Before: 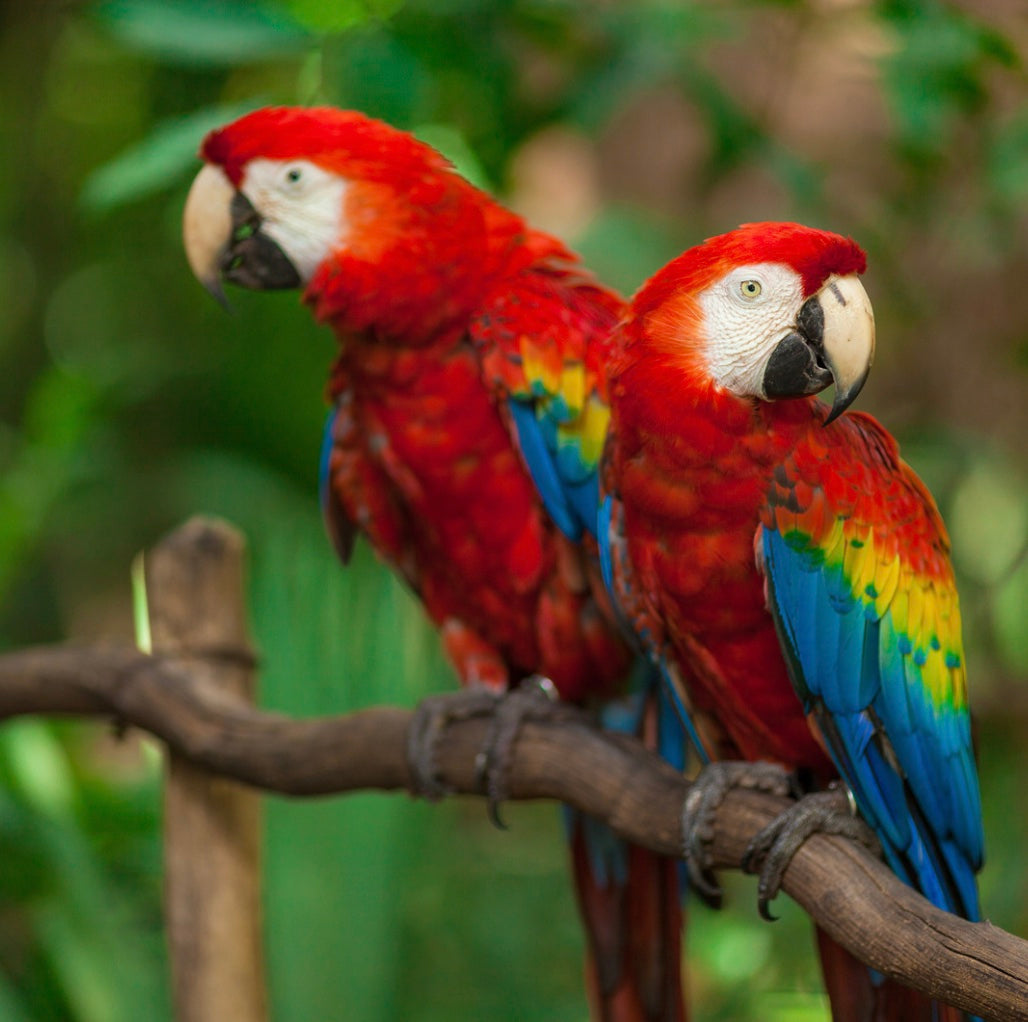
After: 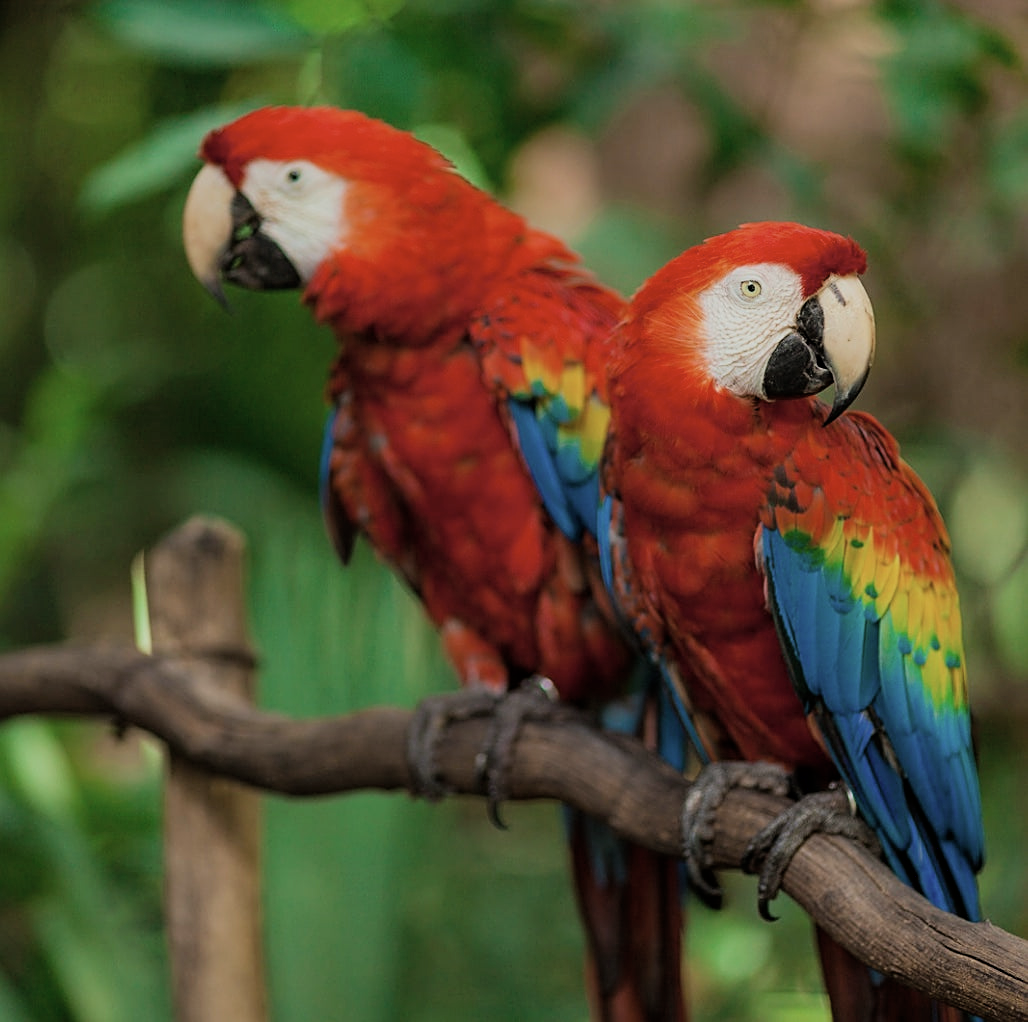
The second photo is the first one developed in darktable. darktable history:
filmic rgb: black relative exposure -7.65 EV, white relative exposure 4.56 EV, hardness 3.61, color science v6 (2022)
sharpen: amount 0.55
color correction: saturation 0.8
